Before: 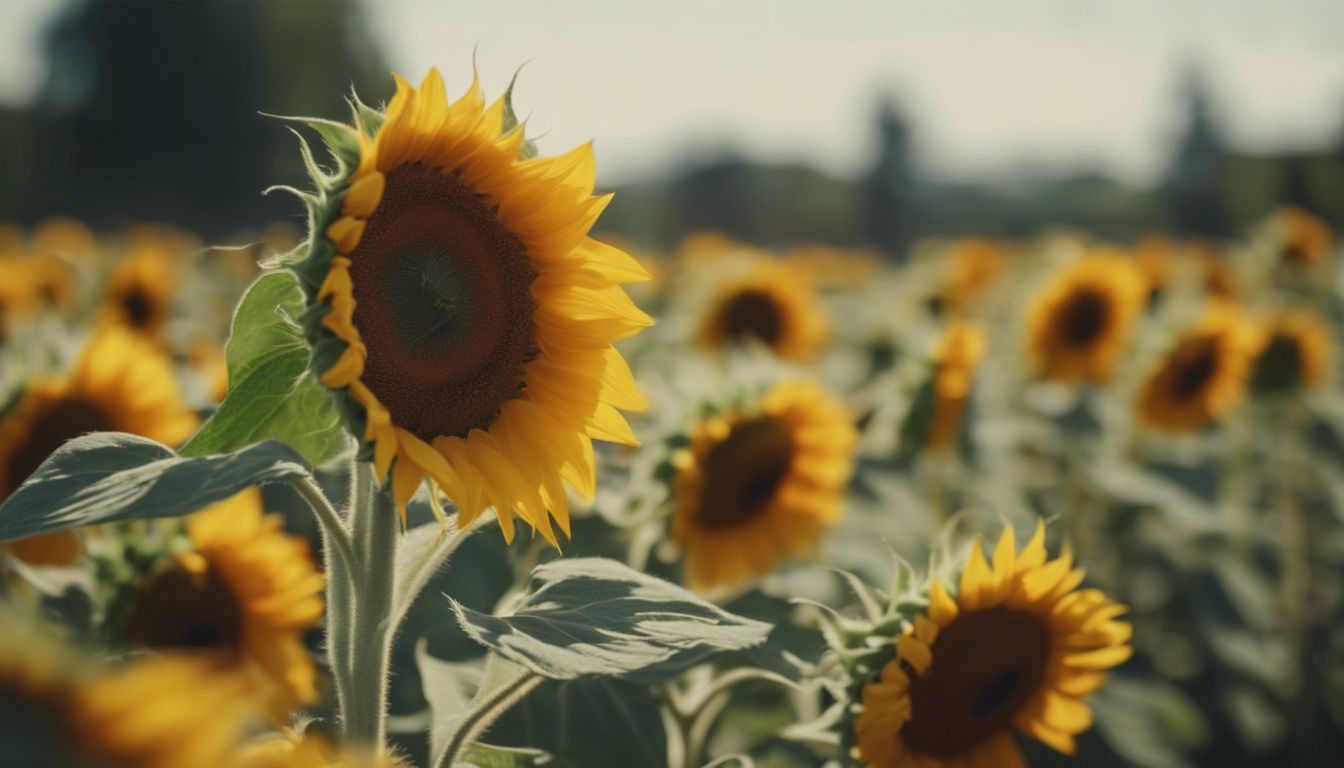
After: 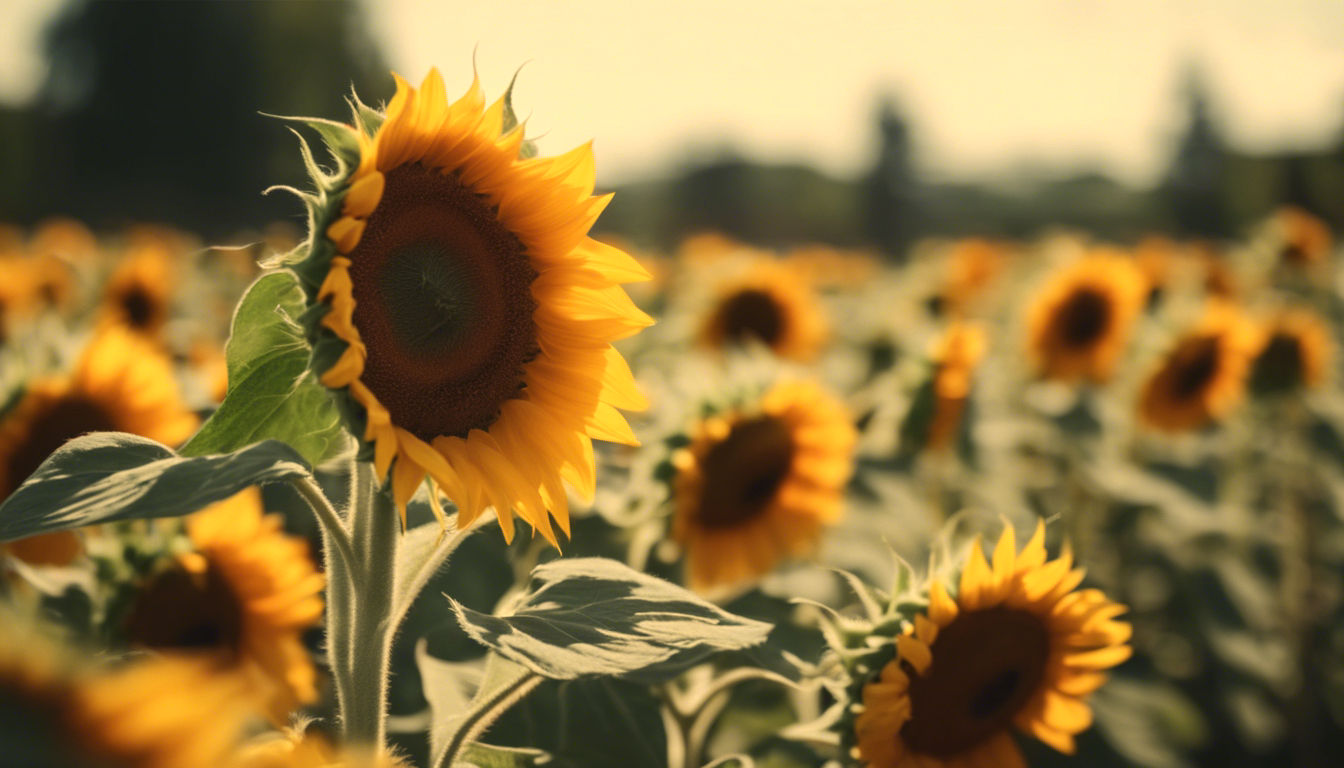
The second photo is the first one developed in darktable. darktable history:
tone equalizer: -8 EV -0.417 EV, -7 EV -0.389 EV, -6 EV -0.333 EV, -5 EV -0.222 EV, -3 EV 0.222 EV, -2 EV 0.333 EV, -1 EV 0.389 EV, +0 EV 0.417 EV, edges refinement/feathering 500, mask exposure compensation -1.57 EV, preserve details no
white balance: red 1.123, blue 0.83
